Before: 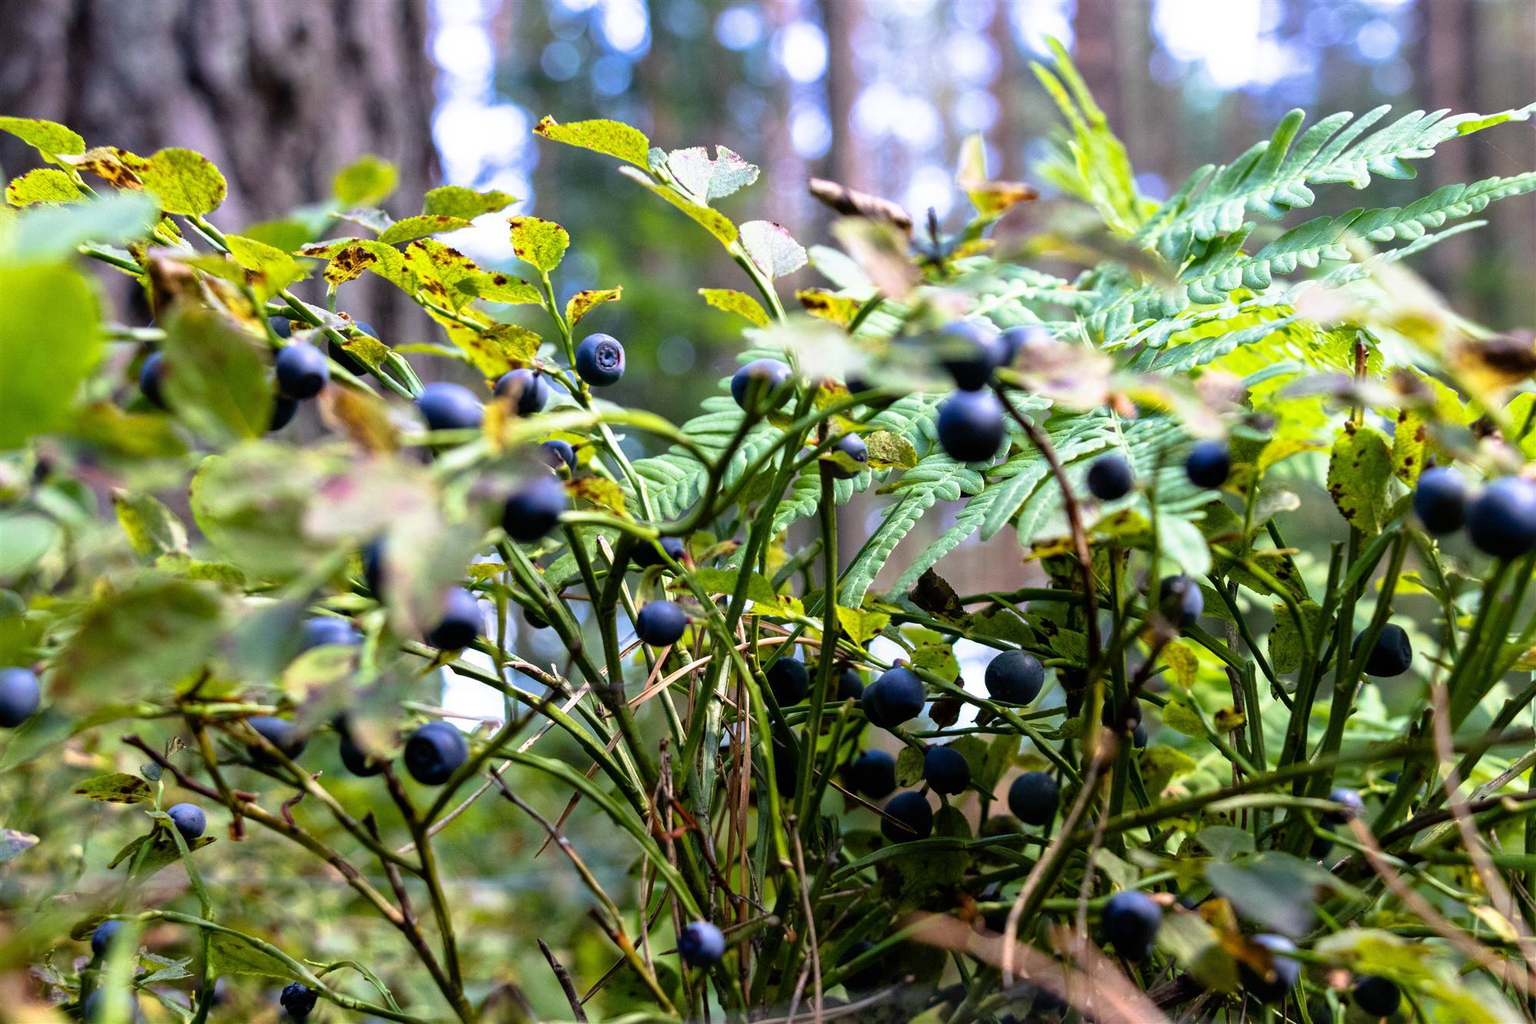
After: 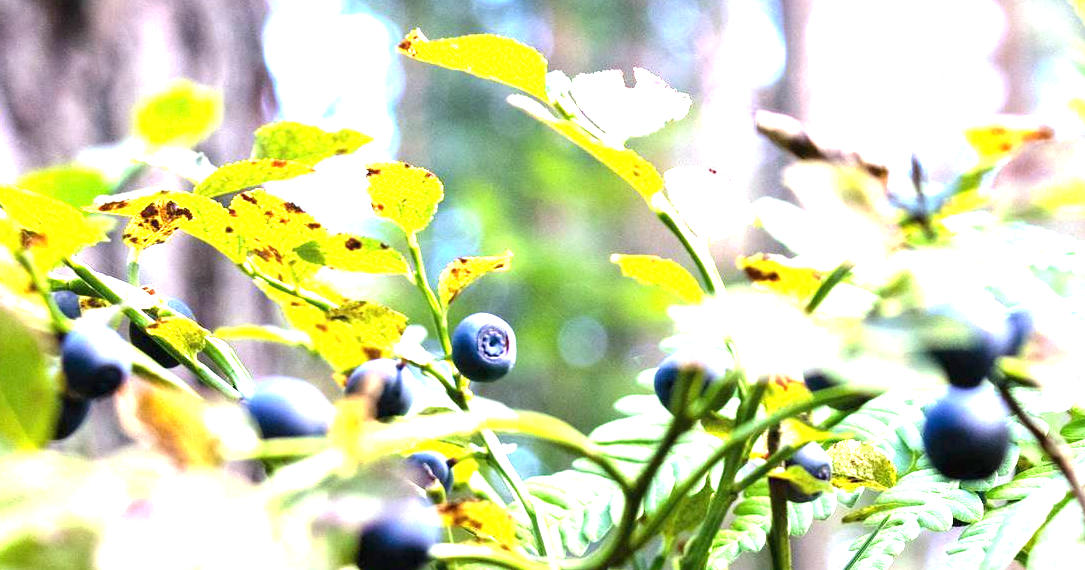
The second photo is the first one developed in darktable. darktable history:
crop: left 14.905%, top 9.109%, right 30.803%, bottom 48.101%
exposure: black level correction 0, exposure 1.741 EV, compensate highlight preservation false
